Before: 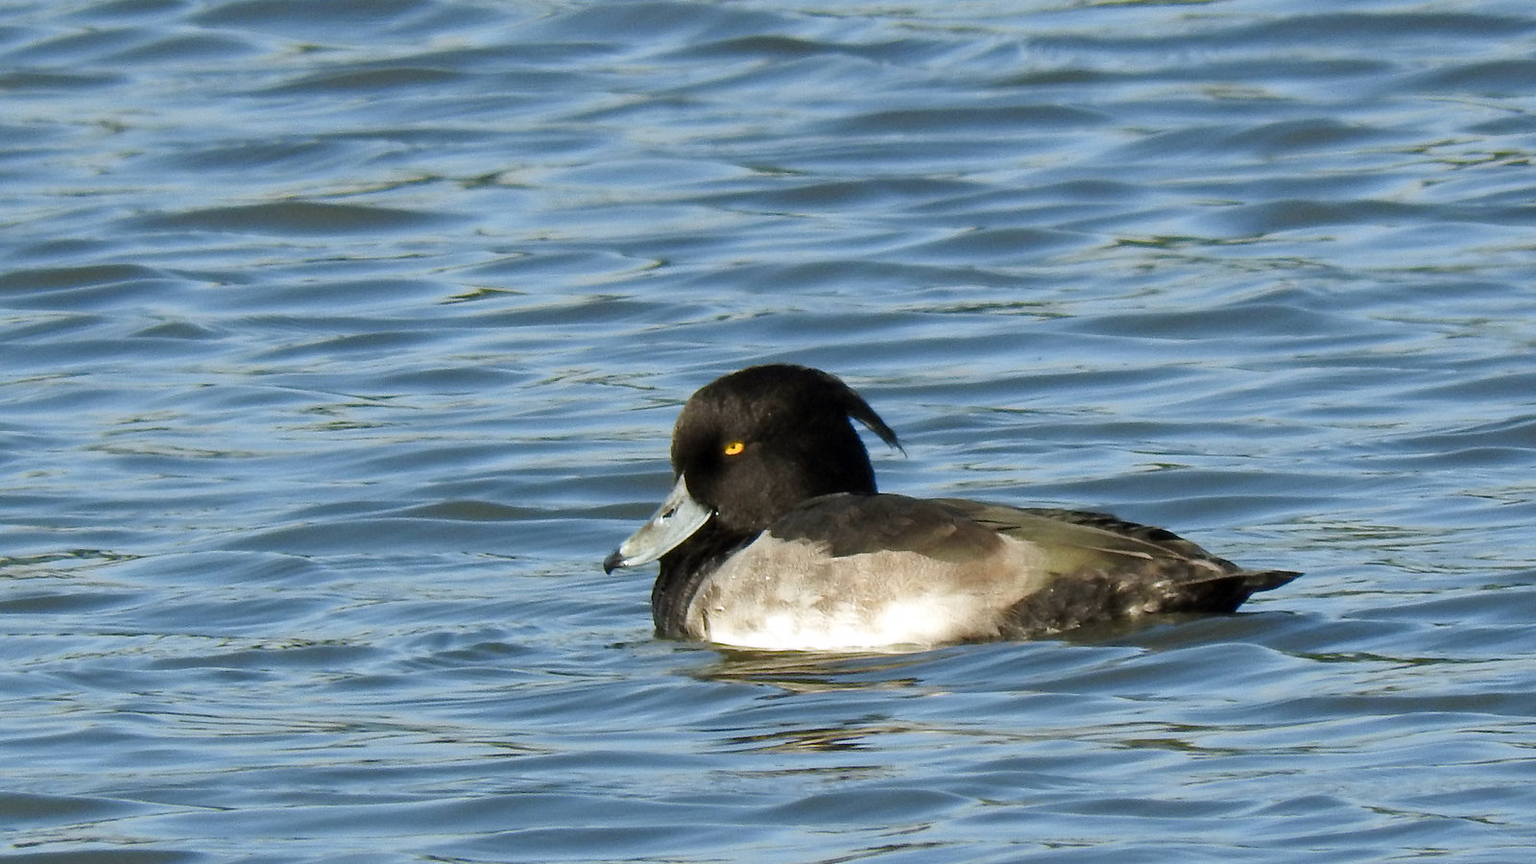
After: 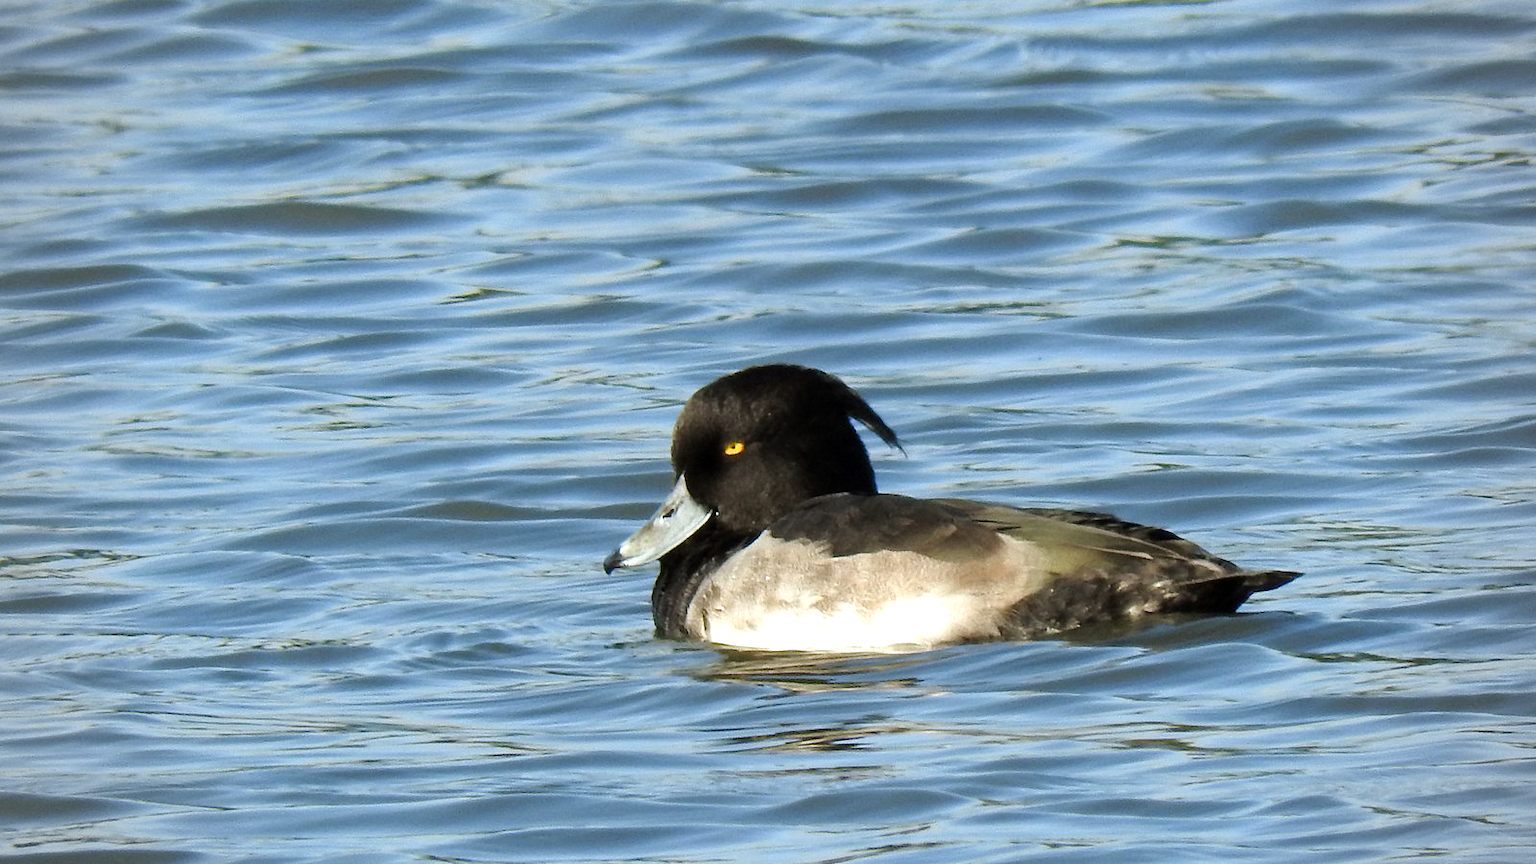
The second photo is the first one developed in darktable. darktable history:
tone equalizer: -8 EV -0.449 EV, -7 EV -0.384 EV, -6 EV -0.305 EV, -5 EV -0.188 EV, -3 EV 0.235 EV, -2 EV 0.346 EV, -1 EV 0.392 EV, +0 EV 0.391 EV, luminance estimator HSV value / RGB max
vignetting: brightness -0.283, unbound false
